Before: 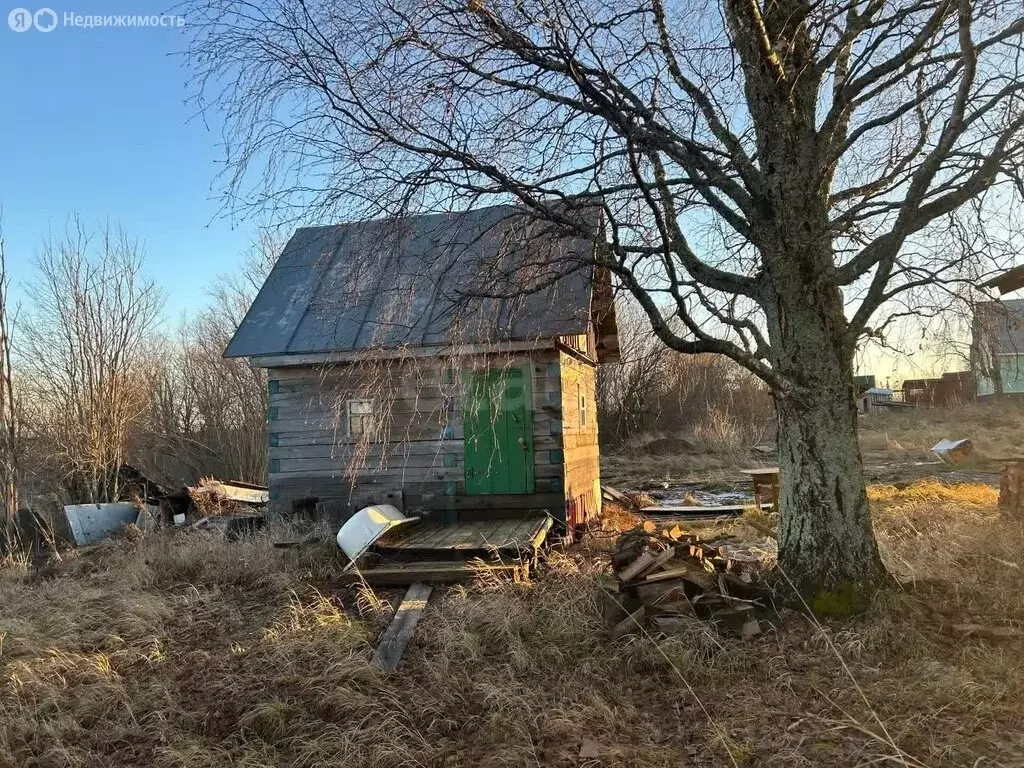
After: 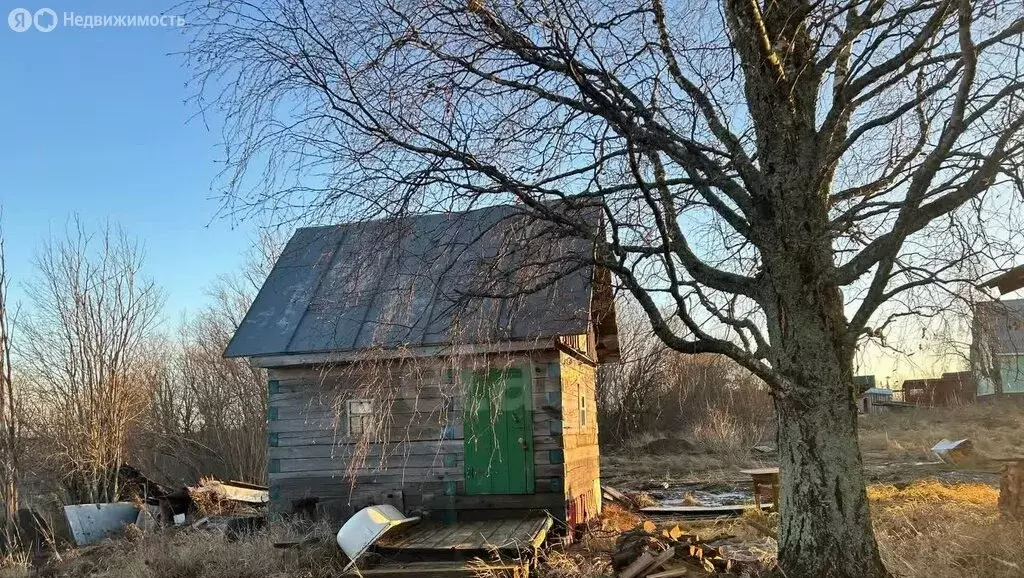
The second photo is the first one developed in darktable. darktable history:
exposure: exposure -0.04 EV, compensate highlight preservation false
crop: bottom 24.717%
tone equalizer: on, module defaults
